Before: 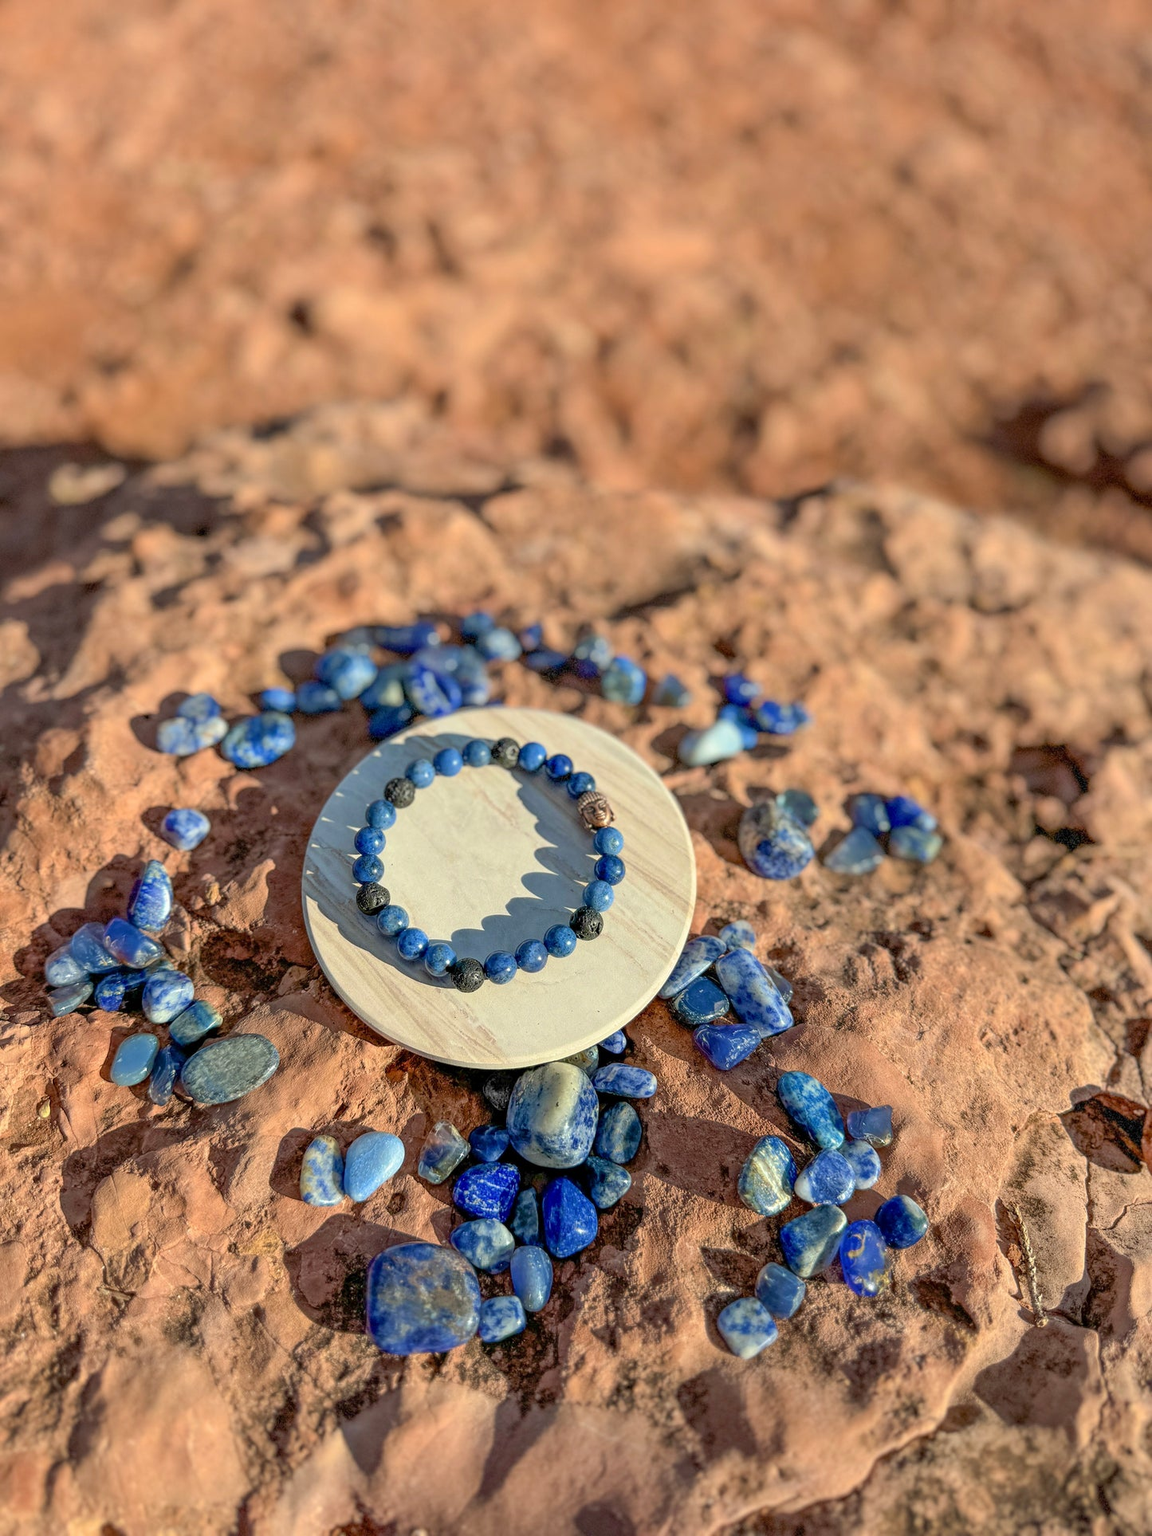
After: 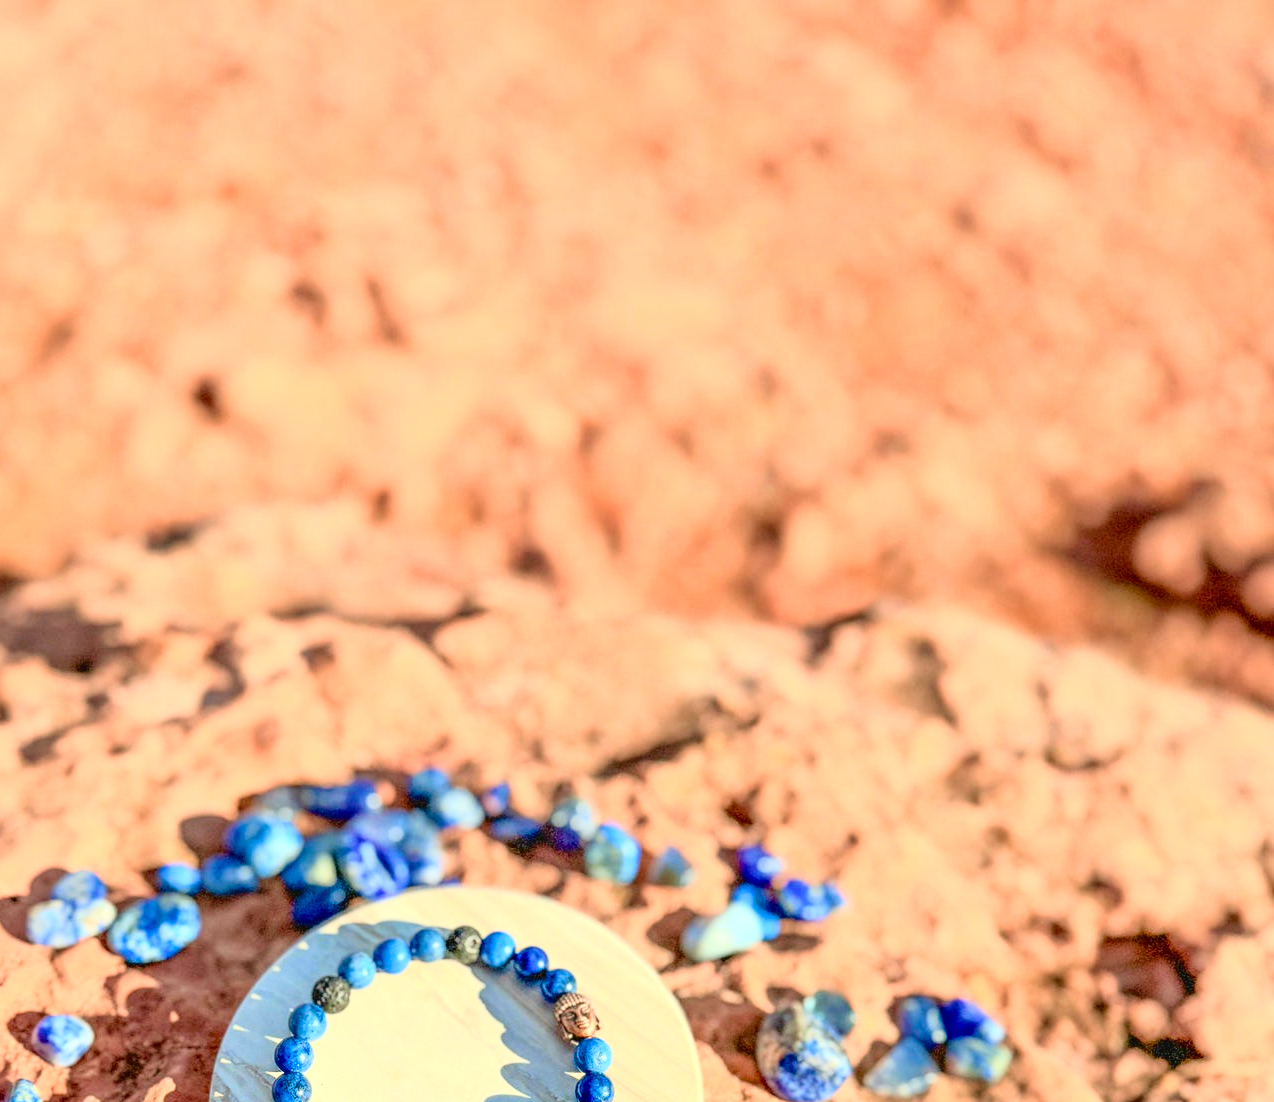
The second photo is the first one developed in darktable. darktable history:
tone curve: curves: ch0 [(0.003, 0.032) (0.037, 0.037) (0.142, 0.117) (0.279, 0.311) (0.405, 0.49) (0.526, 0.651) (0.722, 0.857) (0.875, 0.946) (1, 0.98)]; ch1 [(0, 0) (0.305, 0.325) (0.453, 0.437) (0.482, 0.474) (0.501, 0.498) (0.515, 0.523) (0.559, 0.591) (0.6, 0.643) (0.656, 0.707) (1, 1)]; ch2 [(0, 0) (0.323, 0.277) (0.424, 0.396) (0.479, 0.484) (0.499, 0.502) (0.515, 0.537) (0.573, 0.602) (0.653, 0.675) (0.75, 0.756) (1, 1)], color space Lab, independent channels, preserve colors none
crop and rotate: left 11.812%, bottom 42.776%
exposure: black level correction -0.002, exposure 0.54 EV, compensate highlight preservation false
color balance rgb: perceptual saturation grading › global saturation 20%, perceptual saturation grading › highlights -25%, perceptual saturation grading › shadows 25%
